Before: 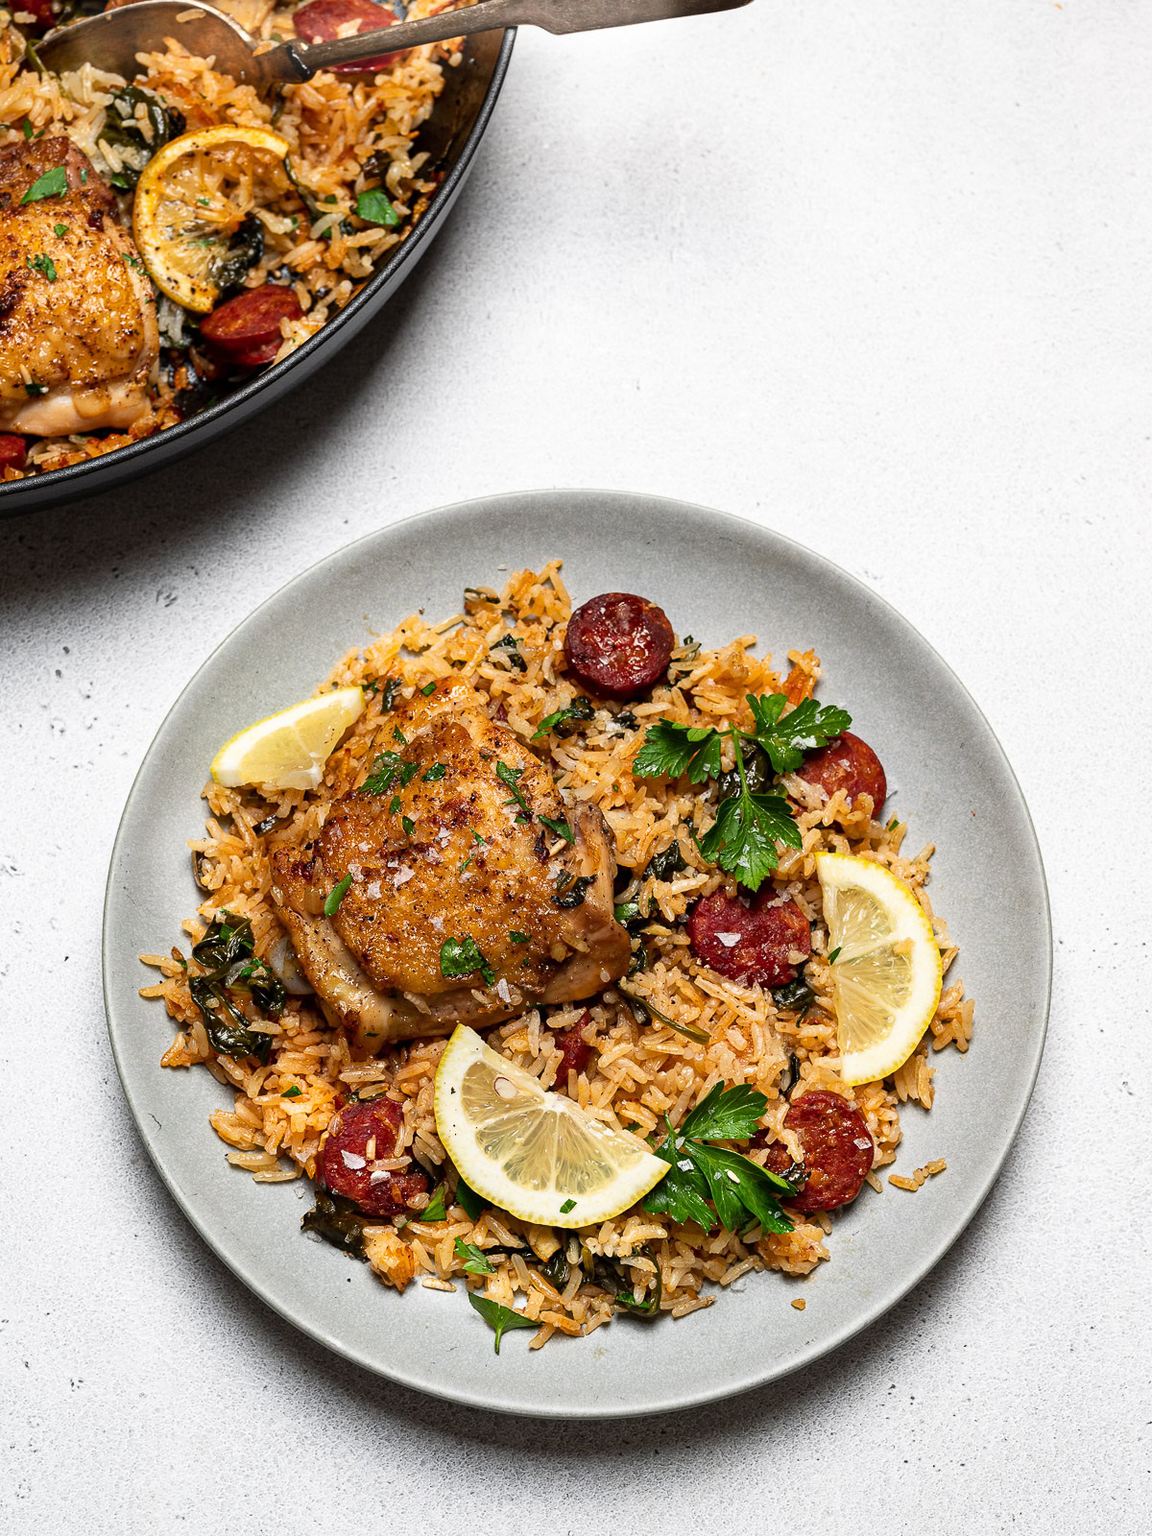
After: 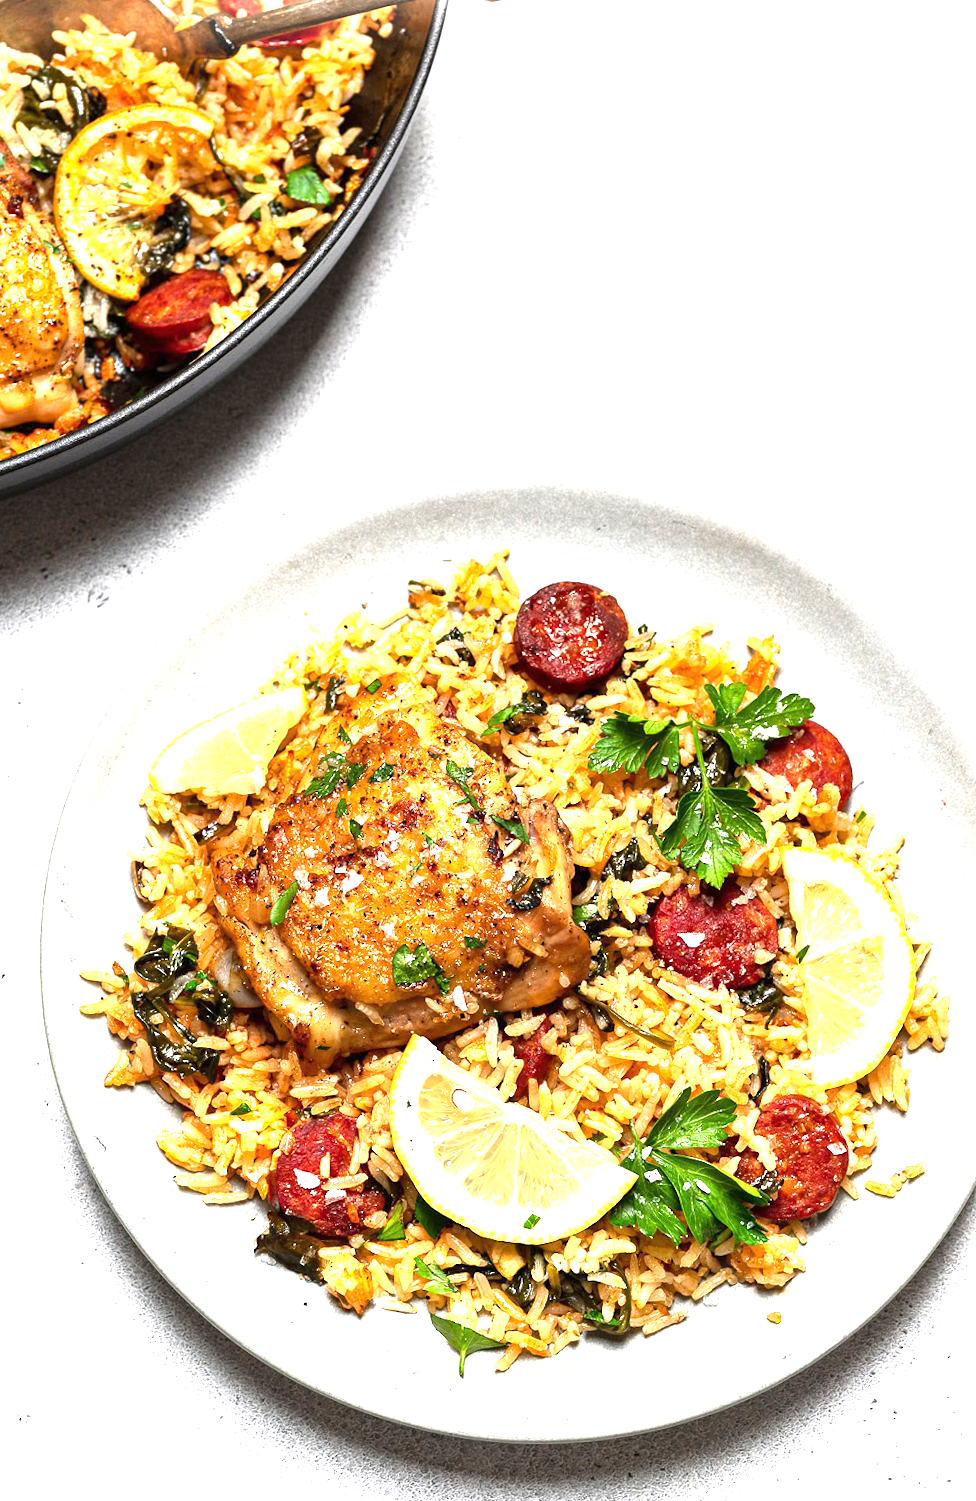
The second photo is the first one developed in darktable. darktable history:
exposure: black level correction 0, exposure 1.454 EV, compensate exposure bias true, compensate highlight preservation false
crop and rotate: angle 1.38°, left 4.554%, top 0.699%, right 11.51%, bottom 2.469%
